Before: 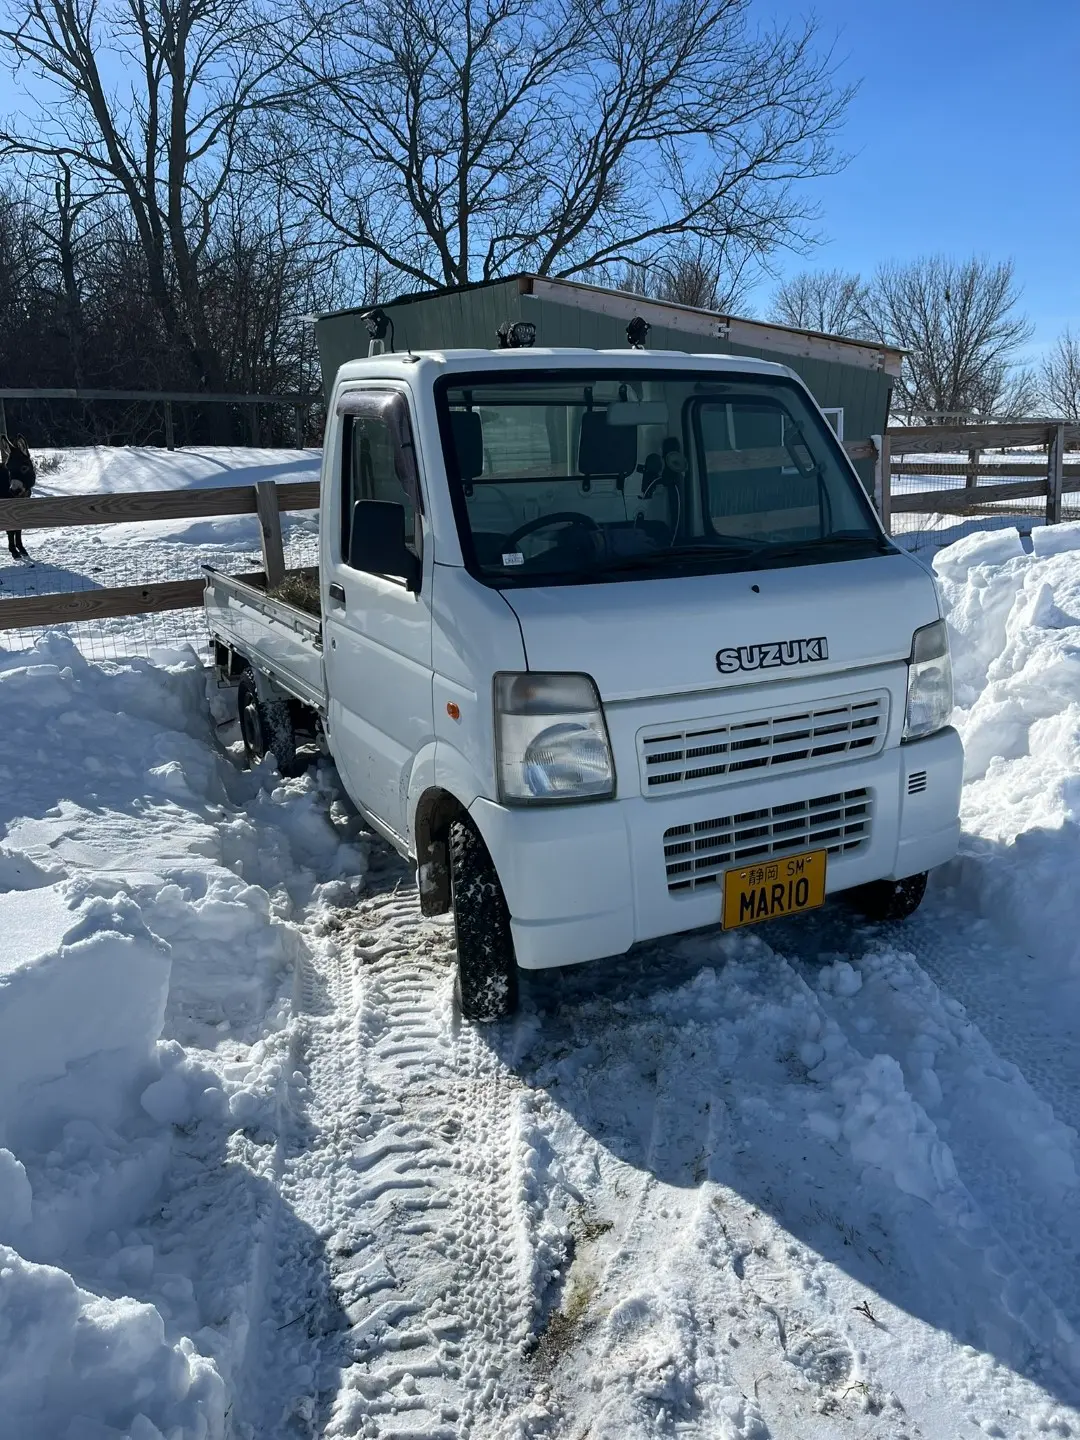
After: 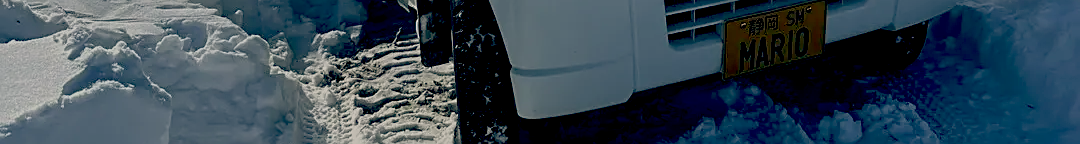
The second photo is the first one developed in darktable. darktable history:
color correction: highlights b* 3
color balance: lift [0.975, 0.993, 1, 1.015], gamma [1.1, 1, 1, 0.945], gain [1, 1.04, 1, 0.95]
exposure: exposure -1 EV, compensate highlight preservation false
sharpen: on, module defaults
crop and rotate: top 59.084%, bottom 30.916%
